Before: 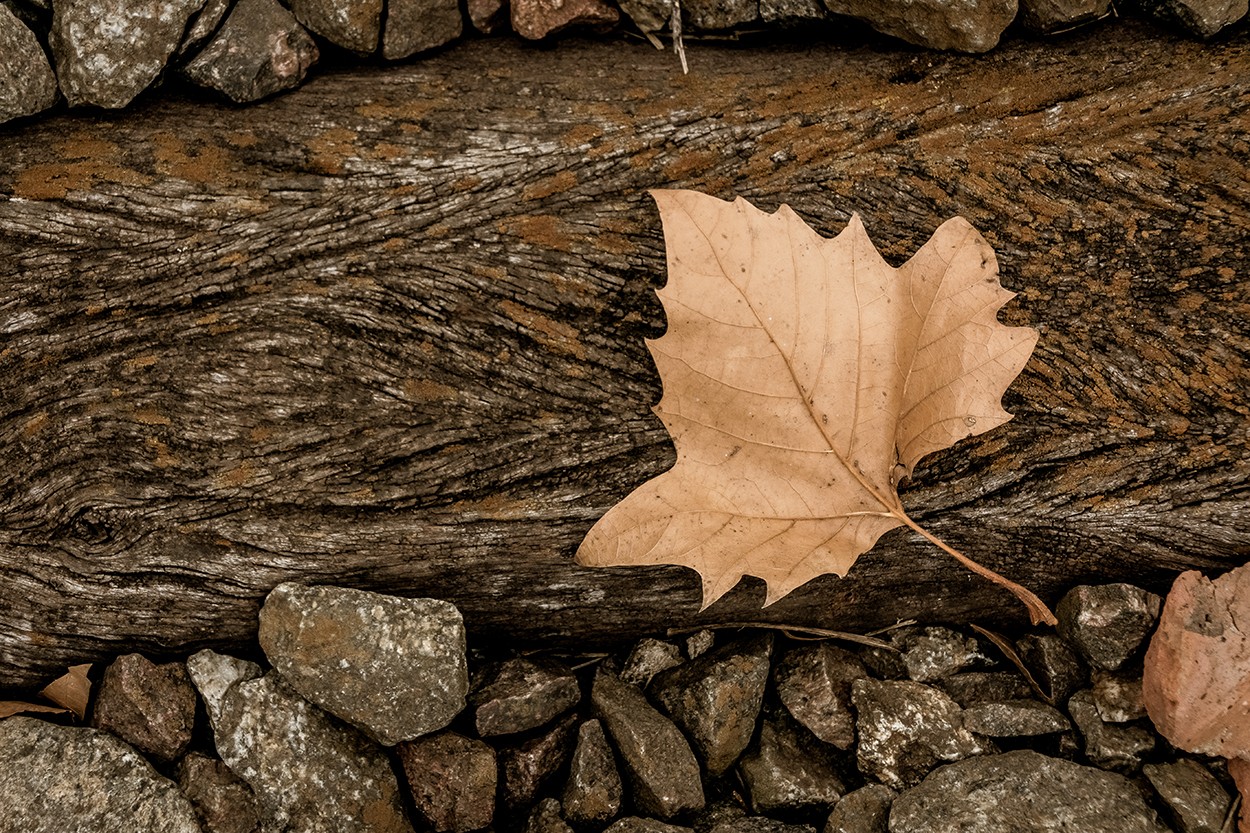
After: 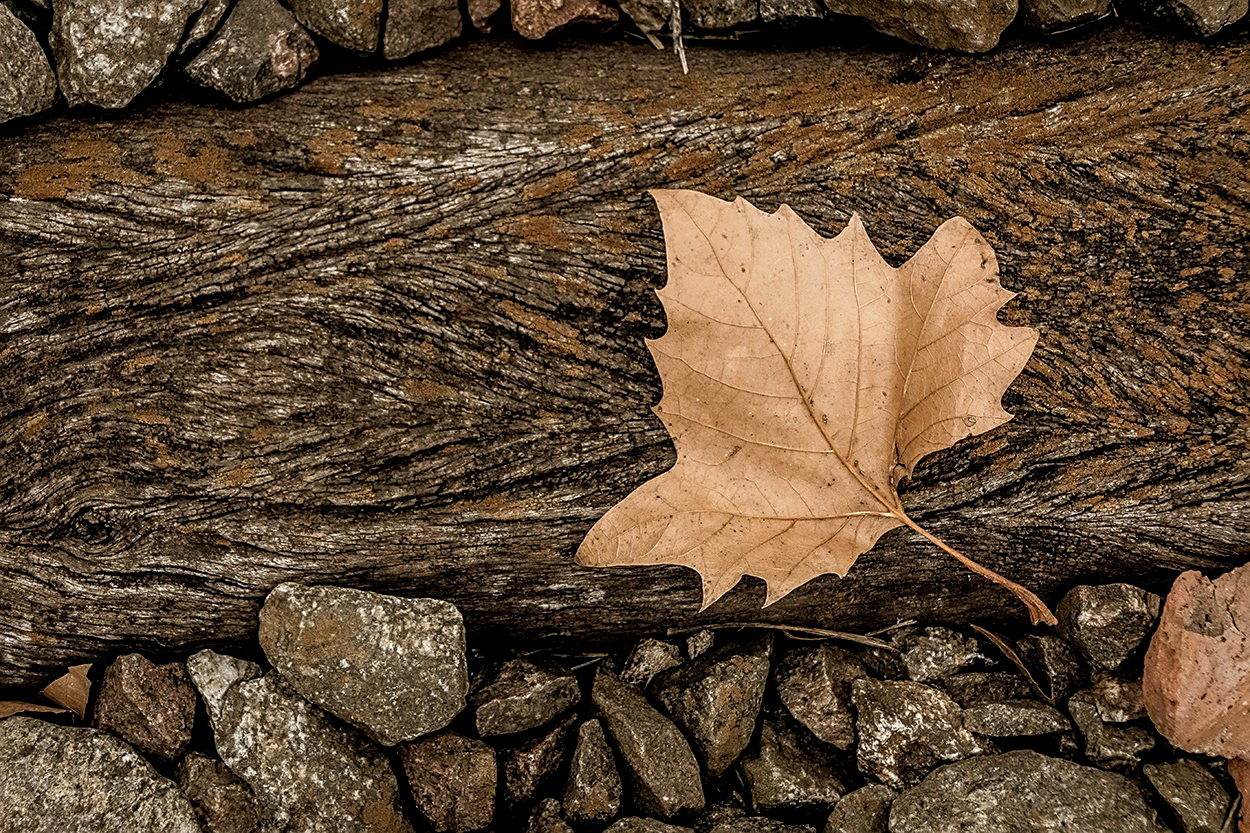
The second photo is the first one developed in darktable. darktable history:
local contrast: on, module defaults
sharpen: amount 0.493
